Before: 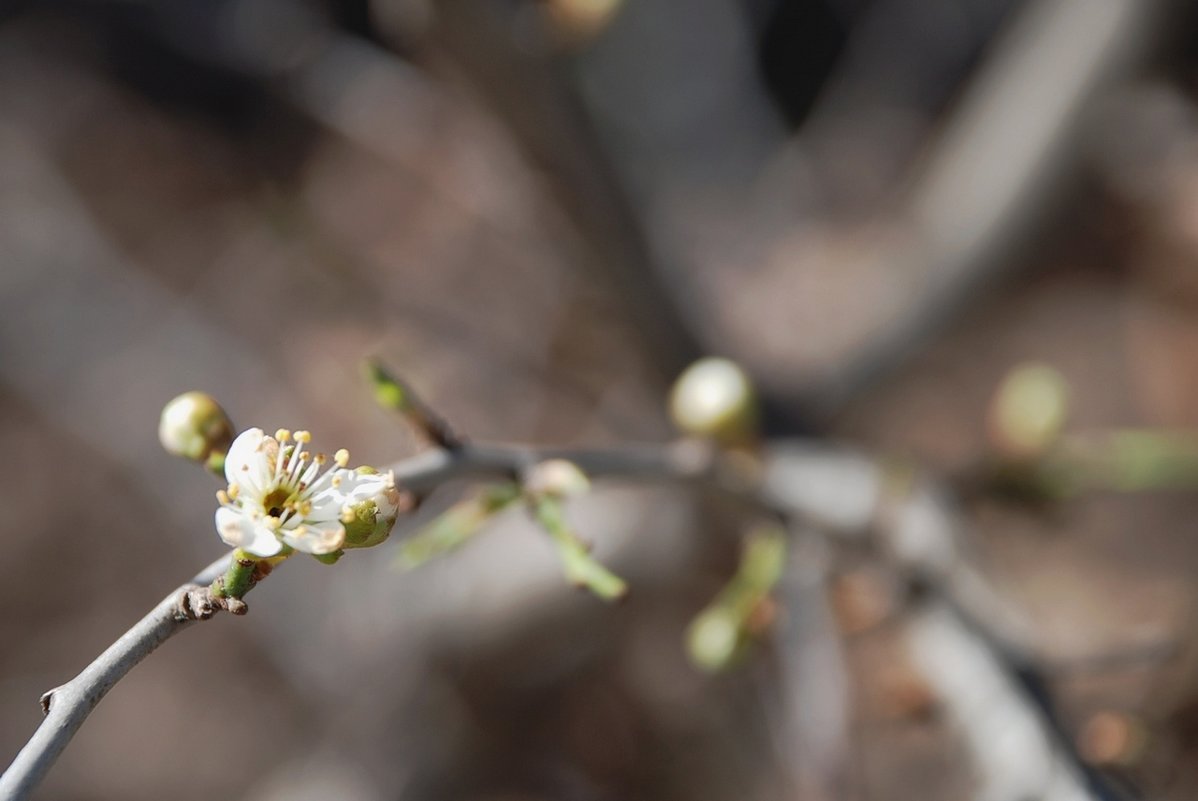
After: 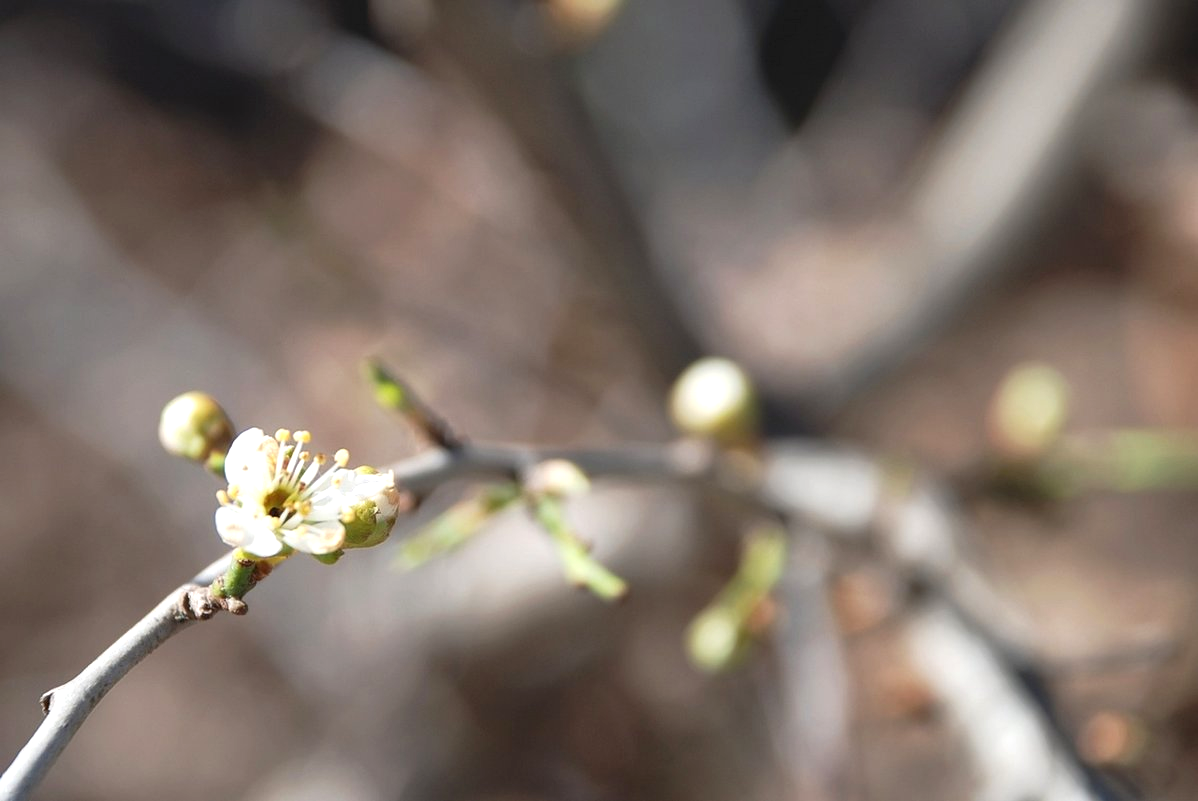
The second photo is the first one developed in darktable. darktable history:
exposure: black level correction 0, exposure 0.595 EV
